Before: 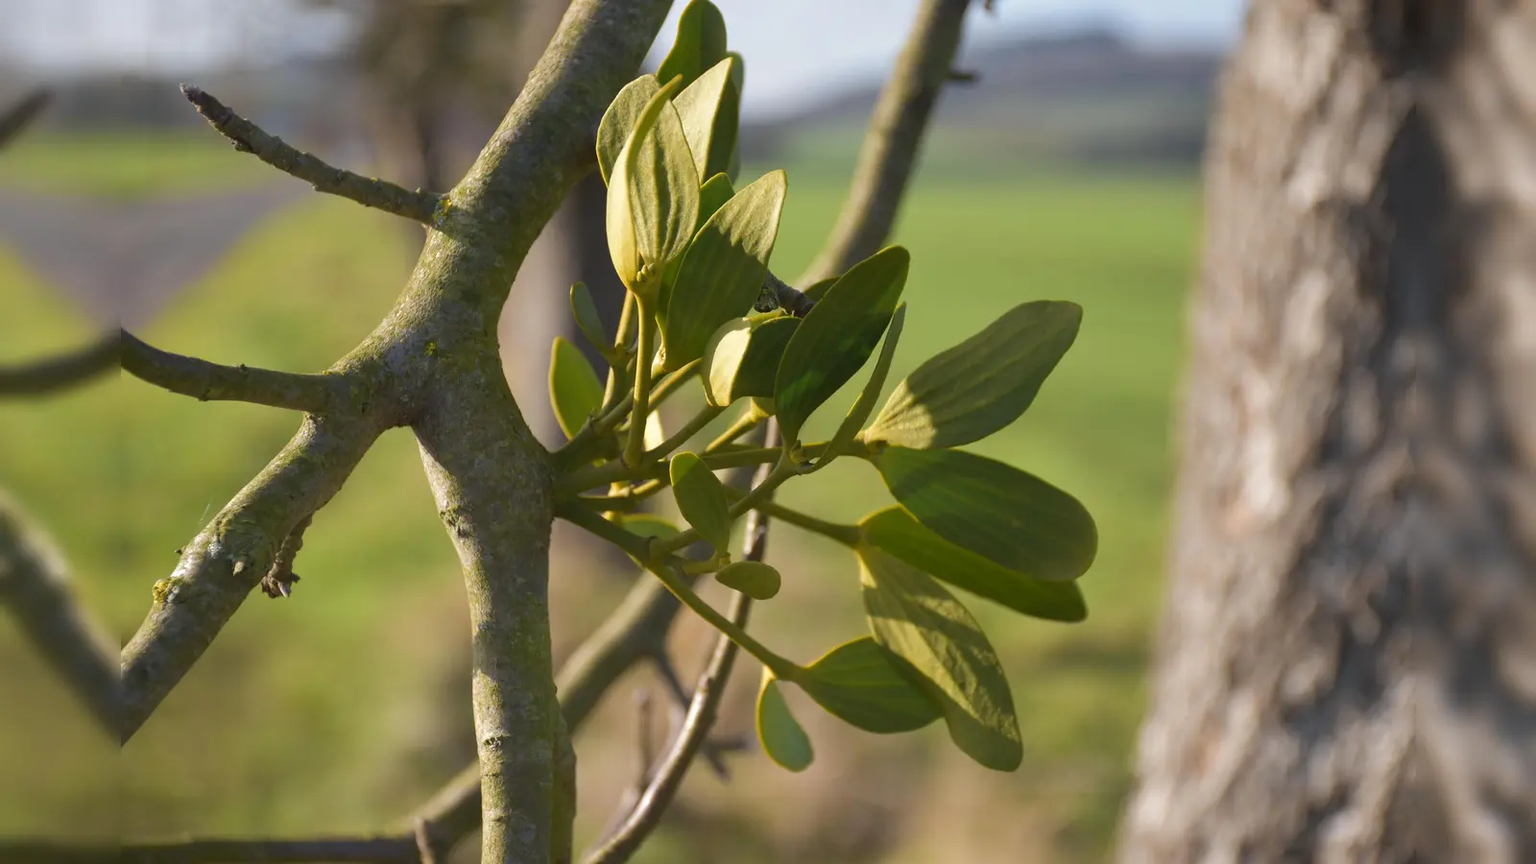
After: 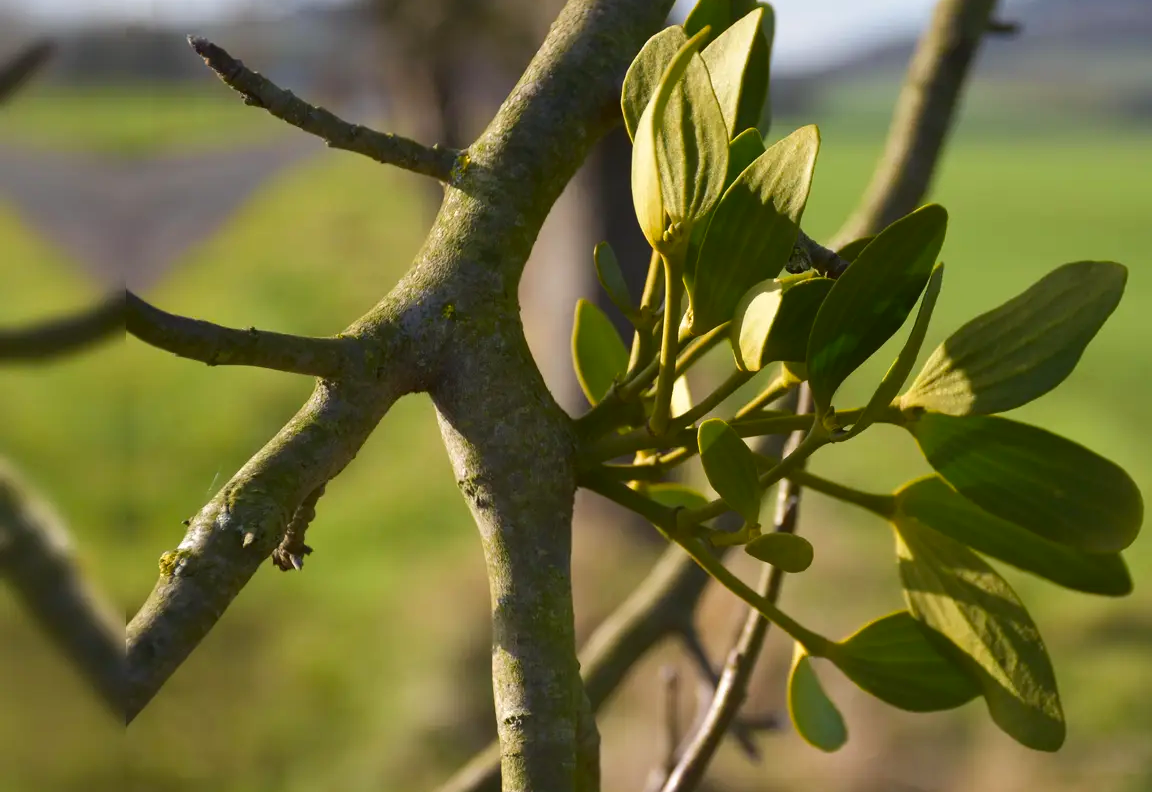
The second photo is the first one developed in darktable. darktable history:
contrast brightness saturation: contrast 0.13, brightness -0.05, saturation 0.16
crop: top 5.803%, right 27.864%, bottom 5.804%
